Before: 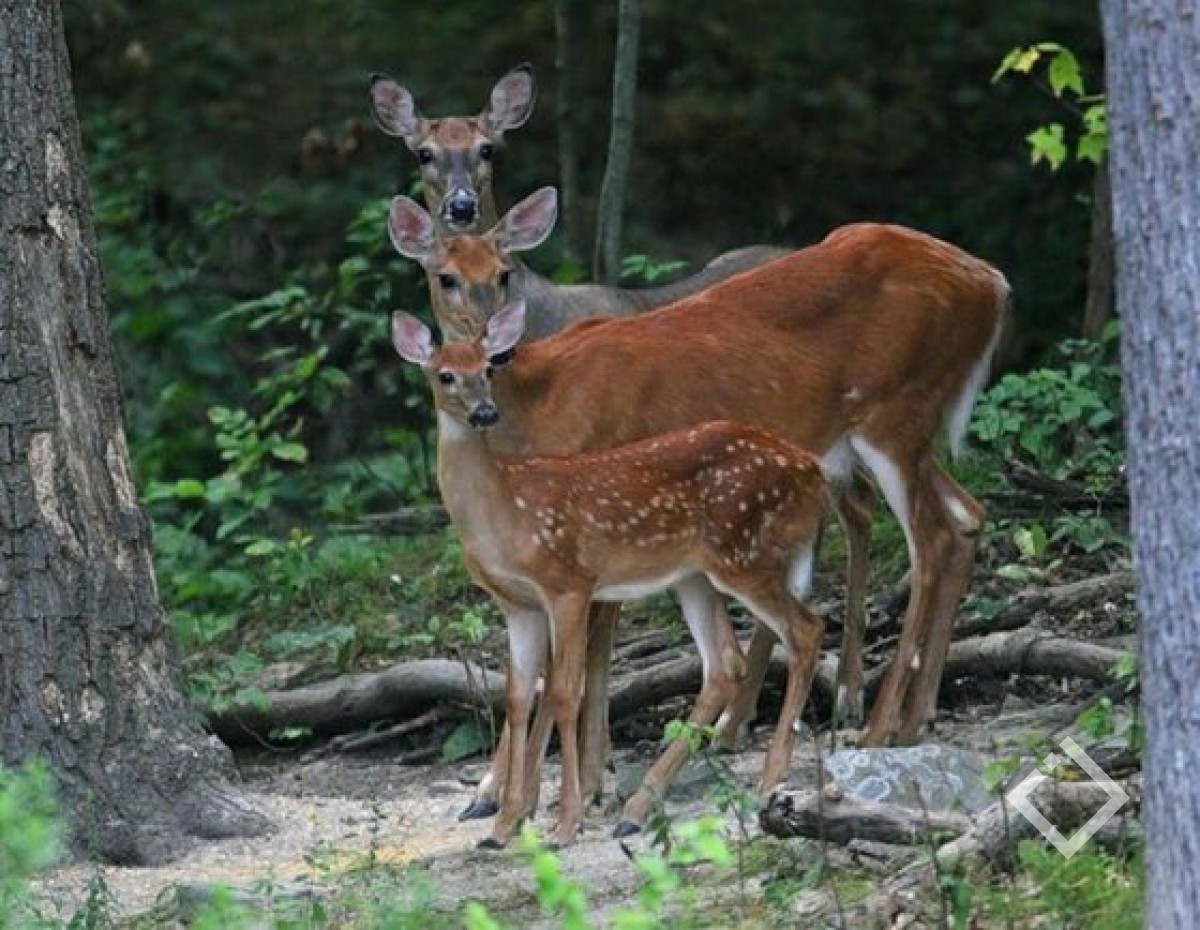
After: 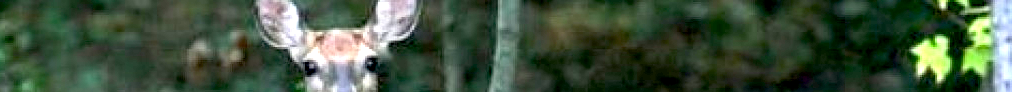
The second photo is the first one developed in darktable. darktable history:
crop and rotate: left 9.644%, top 9.491%, right 6.021%, bottom 80.509%
exposure: black level correction 0.005, exposure 2.084 EV, compensate highlight preservation false
